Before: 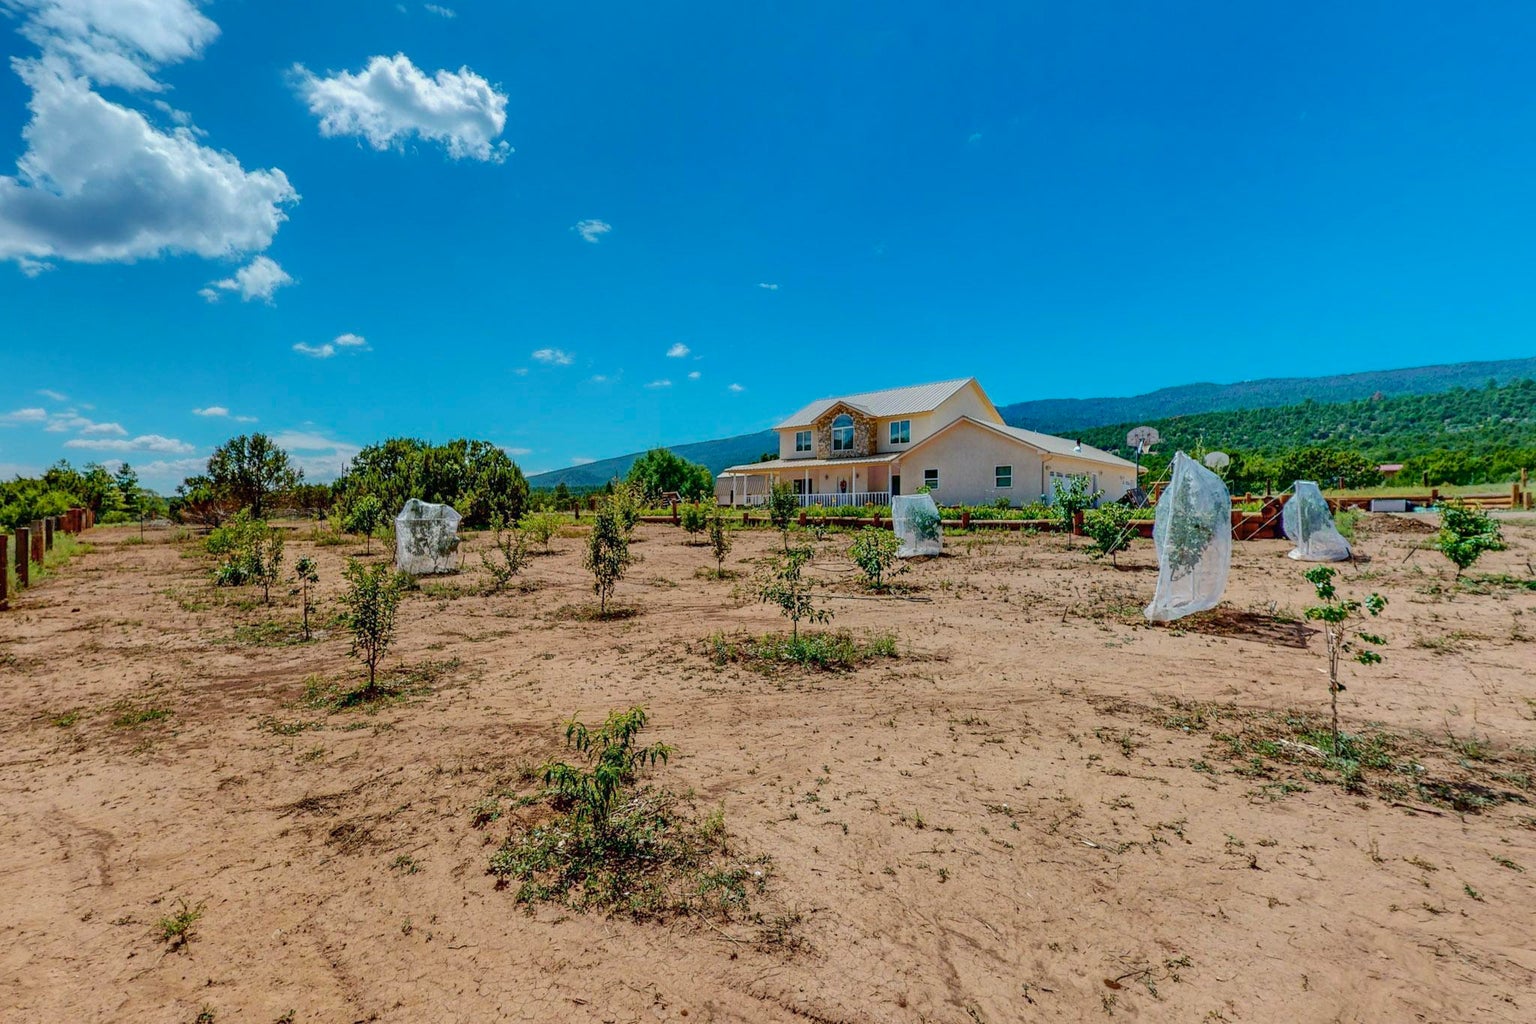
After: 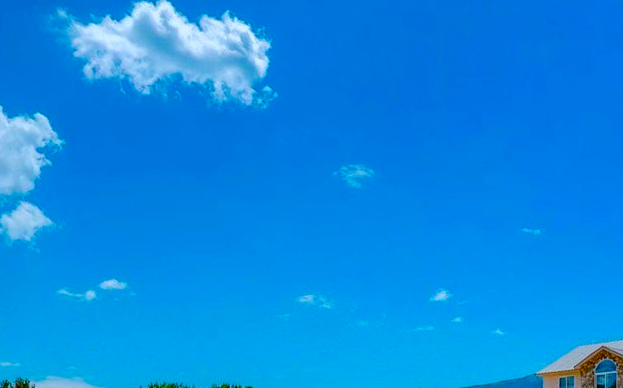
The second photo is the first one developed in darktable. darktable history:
color balance rgb: perceptual saturation grading › global saturation 20%, perceptual saturation grading › highlights 2.68%, perceptual saturation grading › shadows 50%
color calibration: illuminant as shot in camera, x 0.358, y 0.373, temperature 4628.91 K
contrast equalizer: y [[0.5 ×6], [0.5 ×6], [0.975, 0.964, 0.925, 0.865, 0.793, 0.721], [0 ×6], [0 ×6]]
crop: left 15.452%, top 5.459%, right 43.956%, bottom 56.62%
